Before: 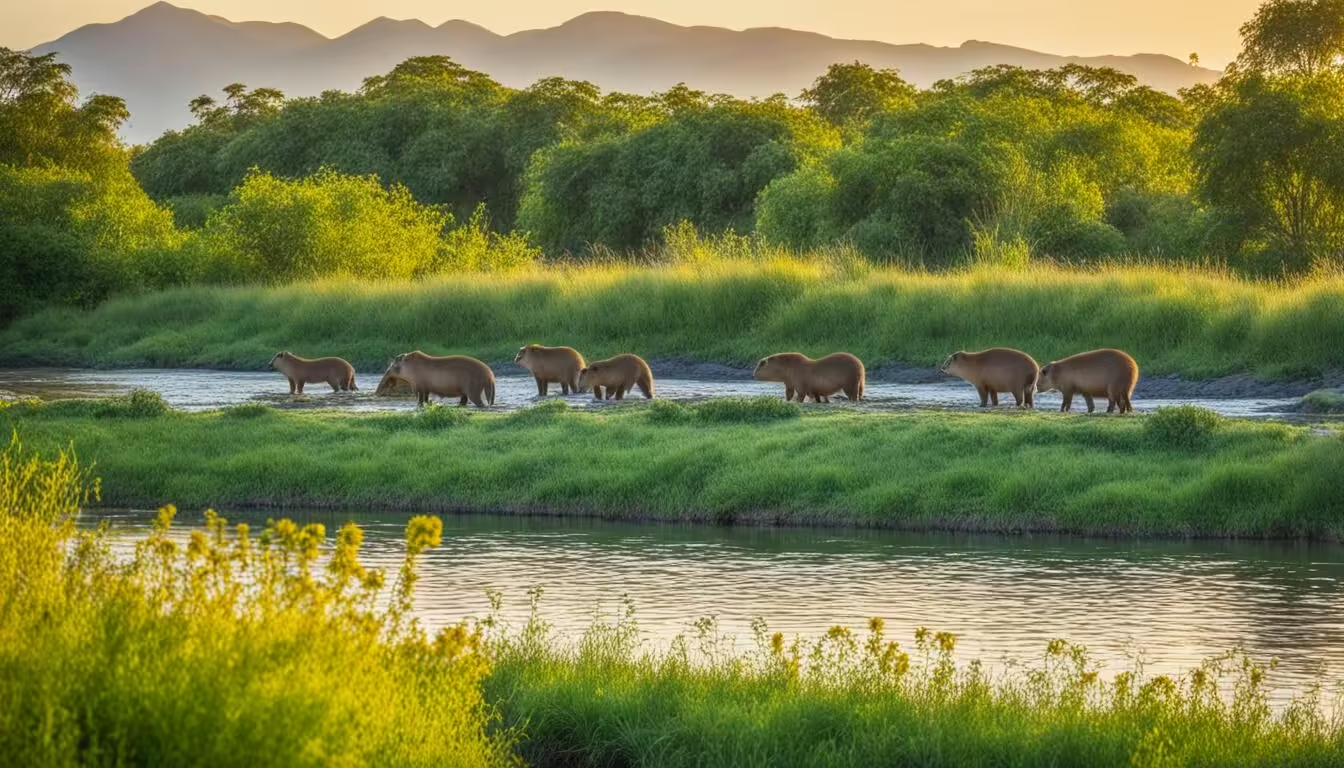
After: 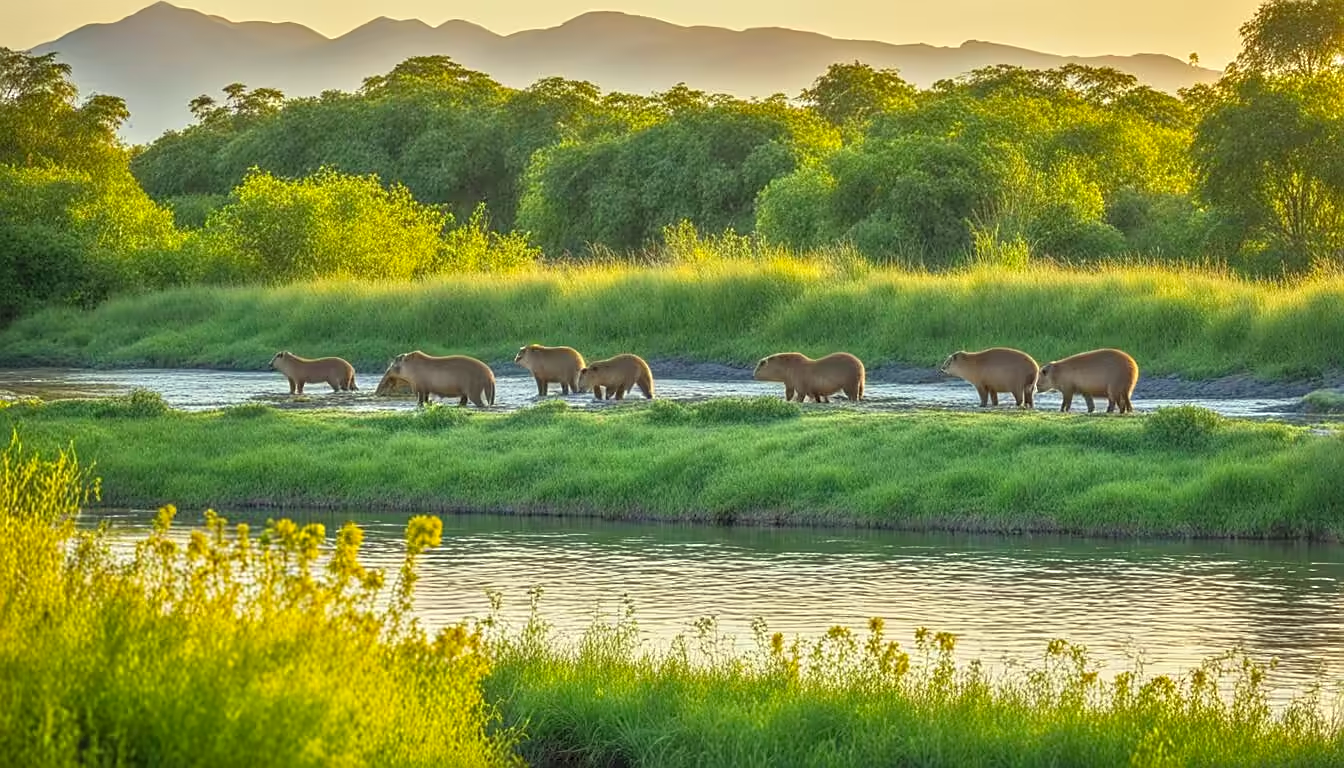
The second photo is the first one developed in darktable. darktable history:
color correction: highlights a* -4.28, highlights b* 6.53
tone equalizer: -8 EV 1 EV, -7 EV 1 EV, -6 EV 1 EV, -5 EV 1 EV, -4 EV 1 EV, -3 EV 0.75 EV, -2 EV 0.5 EV, -1 EV 0.25 EV
sharpen: on, module defaults
